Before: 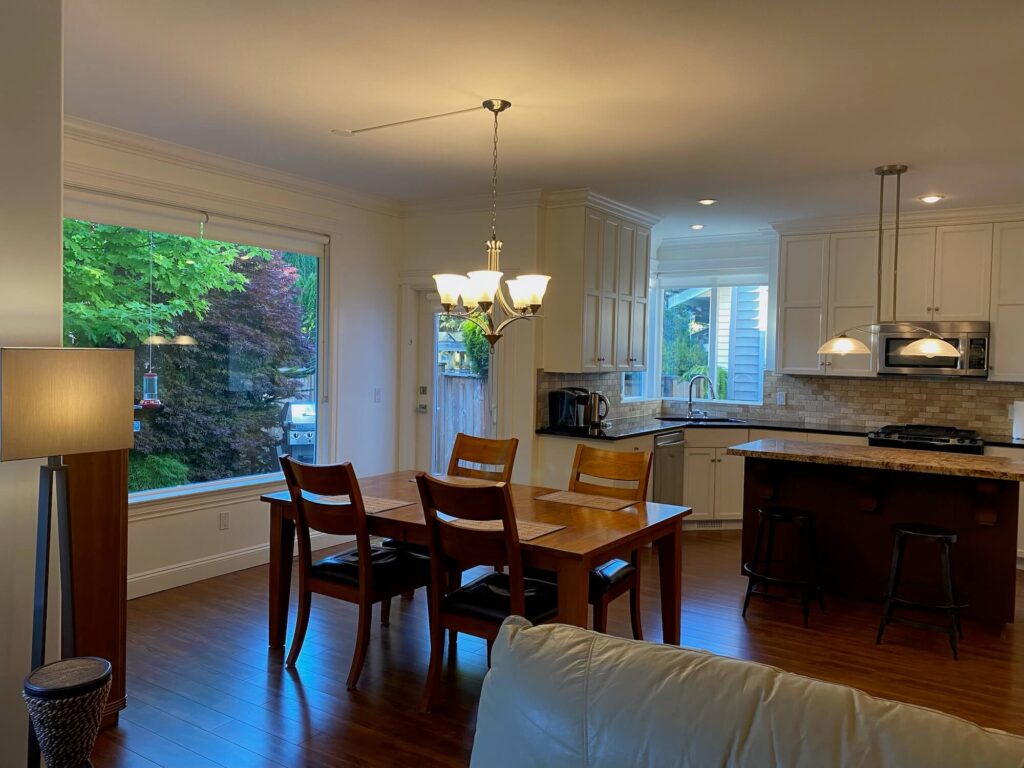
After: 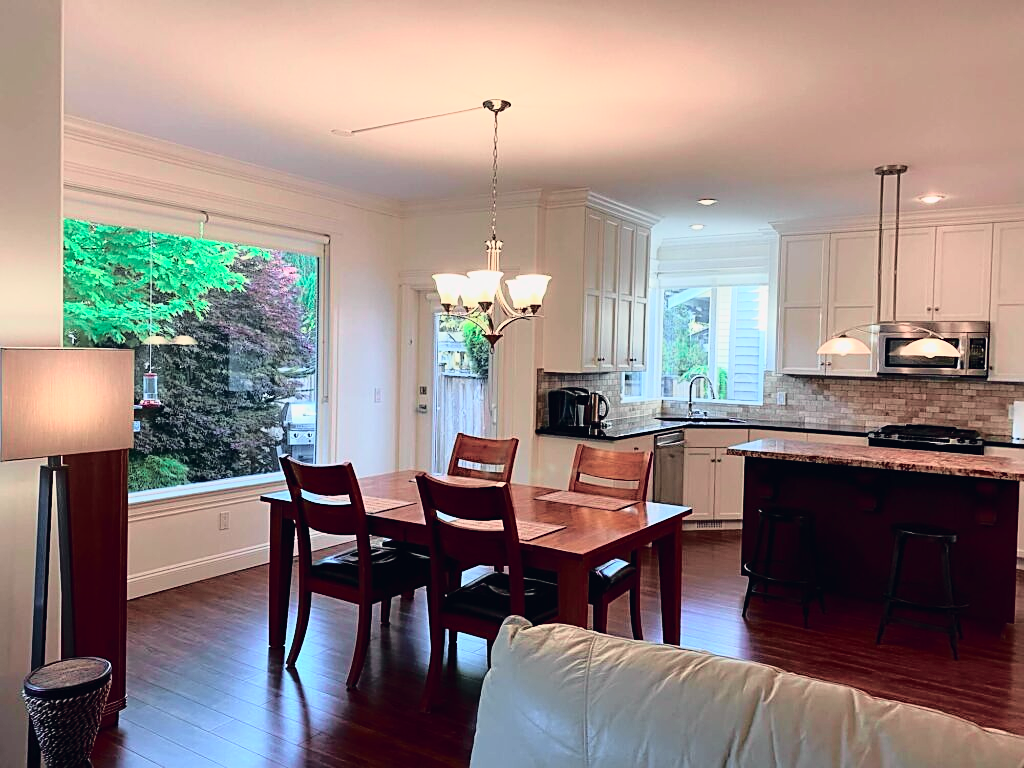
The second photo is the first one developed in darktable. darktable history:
color correction: highlights a* 0.207, highlights b* 2.7, shadows a* -0.874, shadows b* -4.78
tone curve: curves: ch0 [(0, 0.009) (0.105, 0.08) (0.195, 0.18) (0.283, 0.316) (0.384, 0.434) (0.485, 0.531) (0.638, 0.69) (0.81, 0.872) (1, 0.977)]; ch1 [(0, 0) (0.161, 0.092) (0.35, 0.33) (0.379, 0.401) (0.456, 0.469) (0.498, 0.502) (0.52, 0.536) (0.586, 0.617) (0.635, 0.655) (1, 1)]; ch2 [(0, 0) (0.371, 0.362) (0.437, 0.437) (0.483, 0.484) (0.53, 0.515) (0.56, 0.571) (0.622, 0.606) (1, 1)], color space Lab, independent channels, preserve colors none
color contrast: blue-yellow contrast 0.62
local contrast: mode bilateral grid, contrast 100, coarseness 100, detail 94%, midtone range 0.2
base curve: curves: ch0 [(0, 0) (0.028, 0.03) (0.121, 0.232) (0.46, 0.748) (0.859, 0.968) (1, 1)]
sharpen: on, module defaults
